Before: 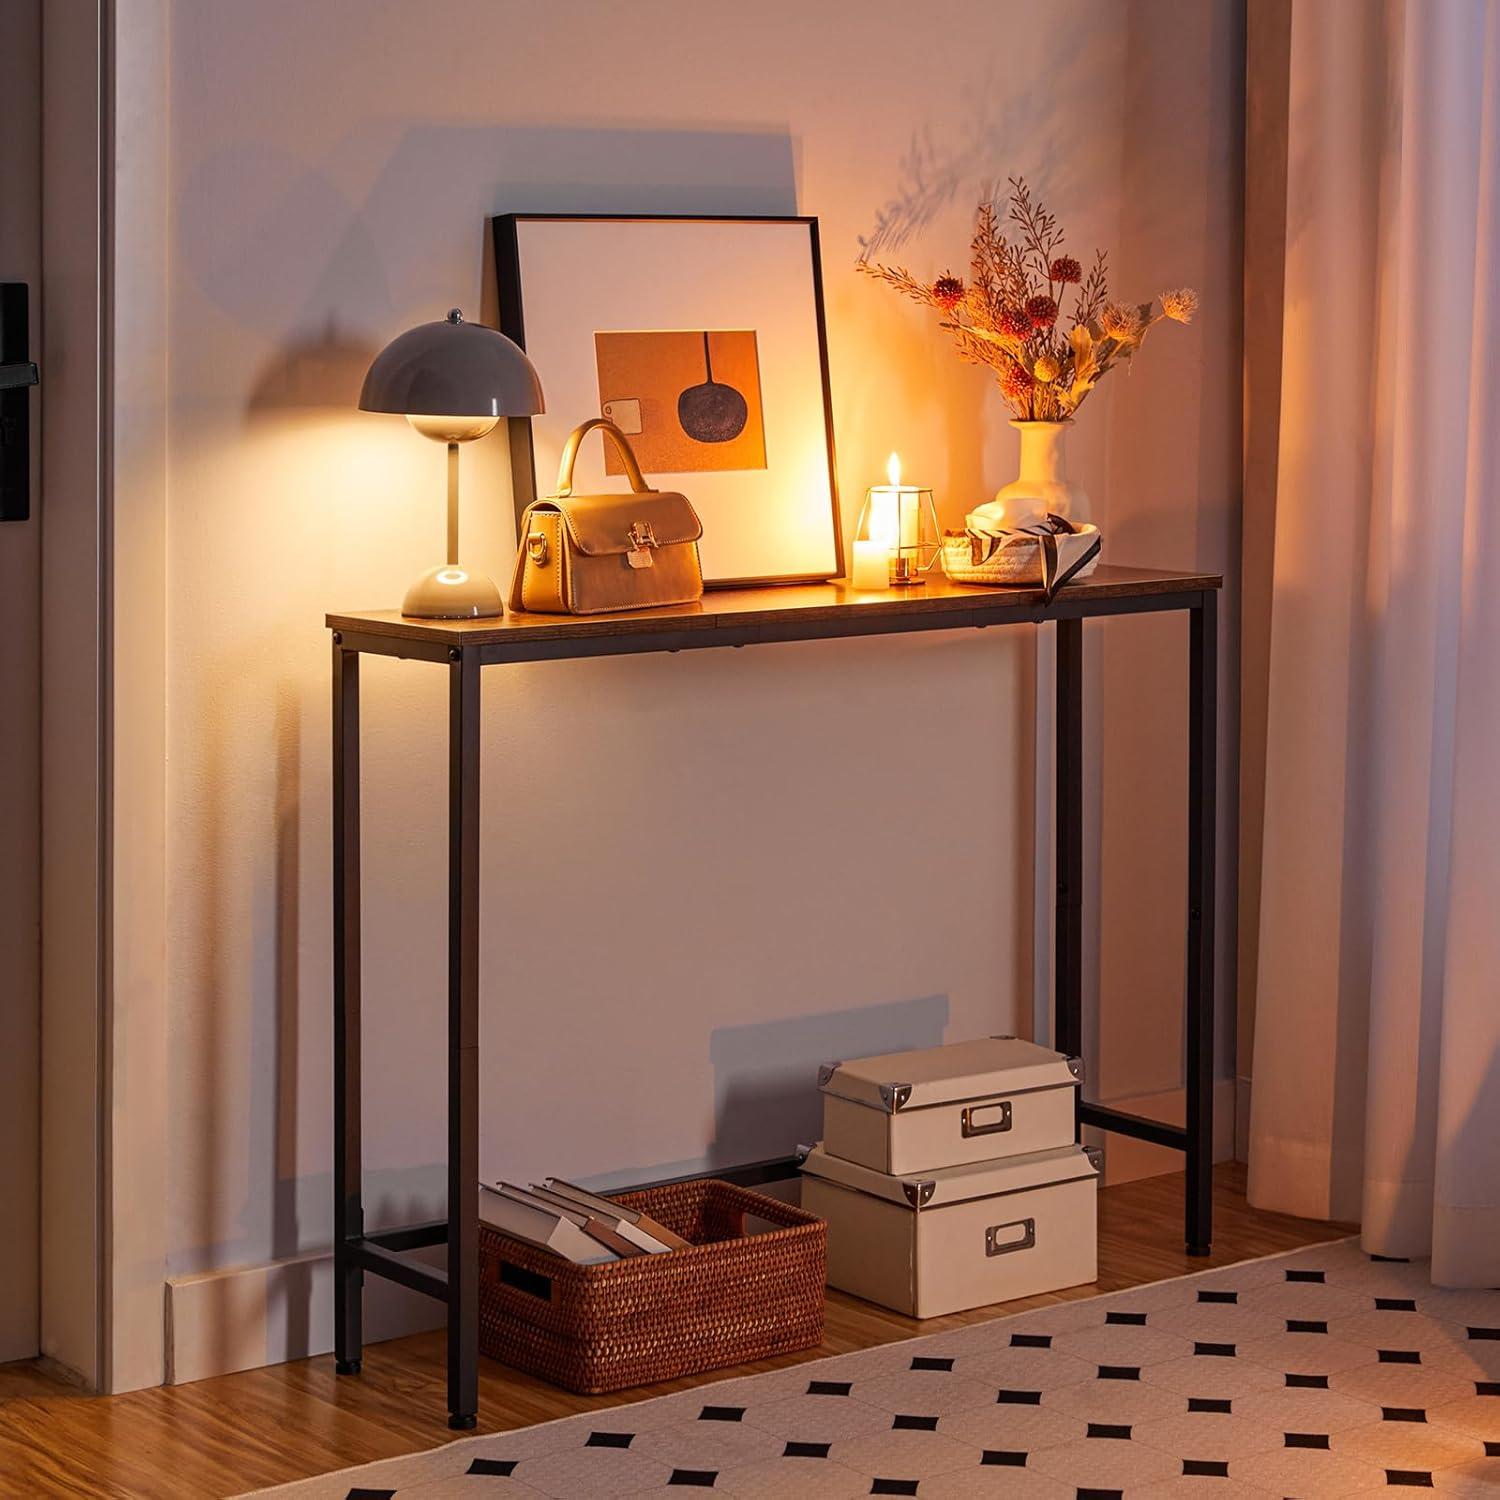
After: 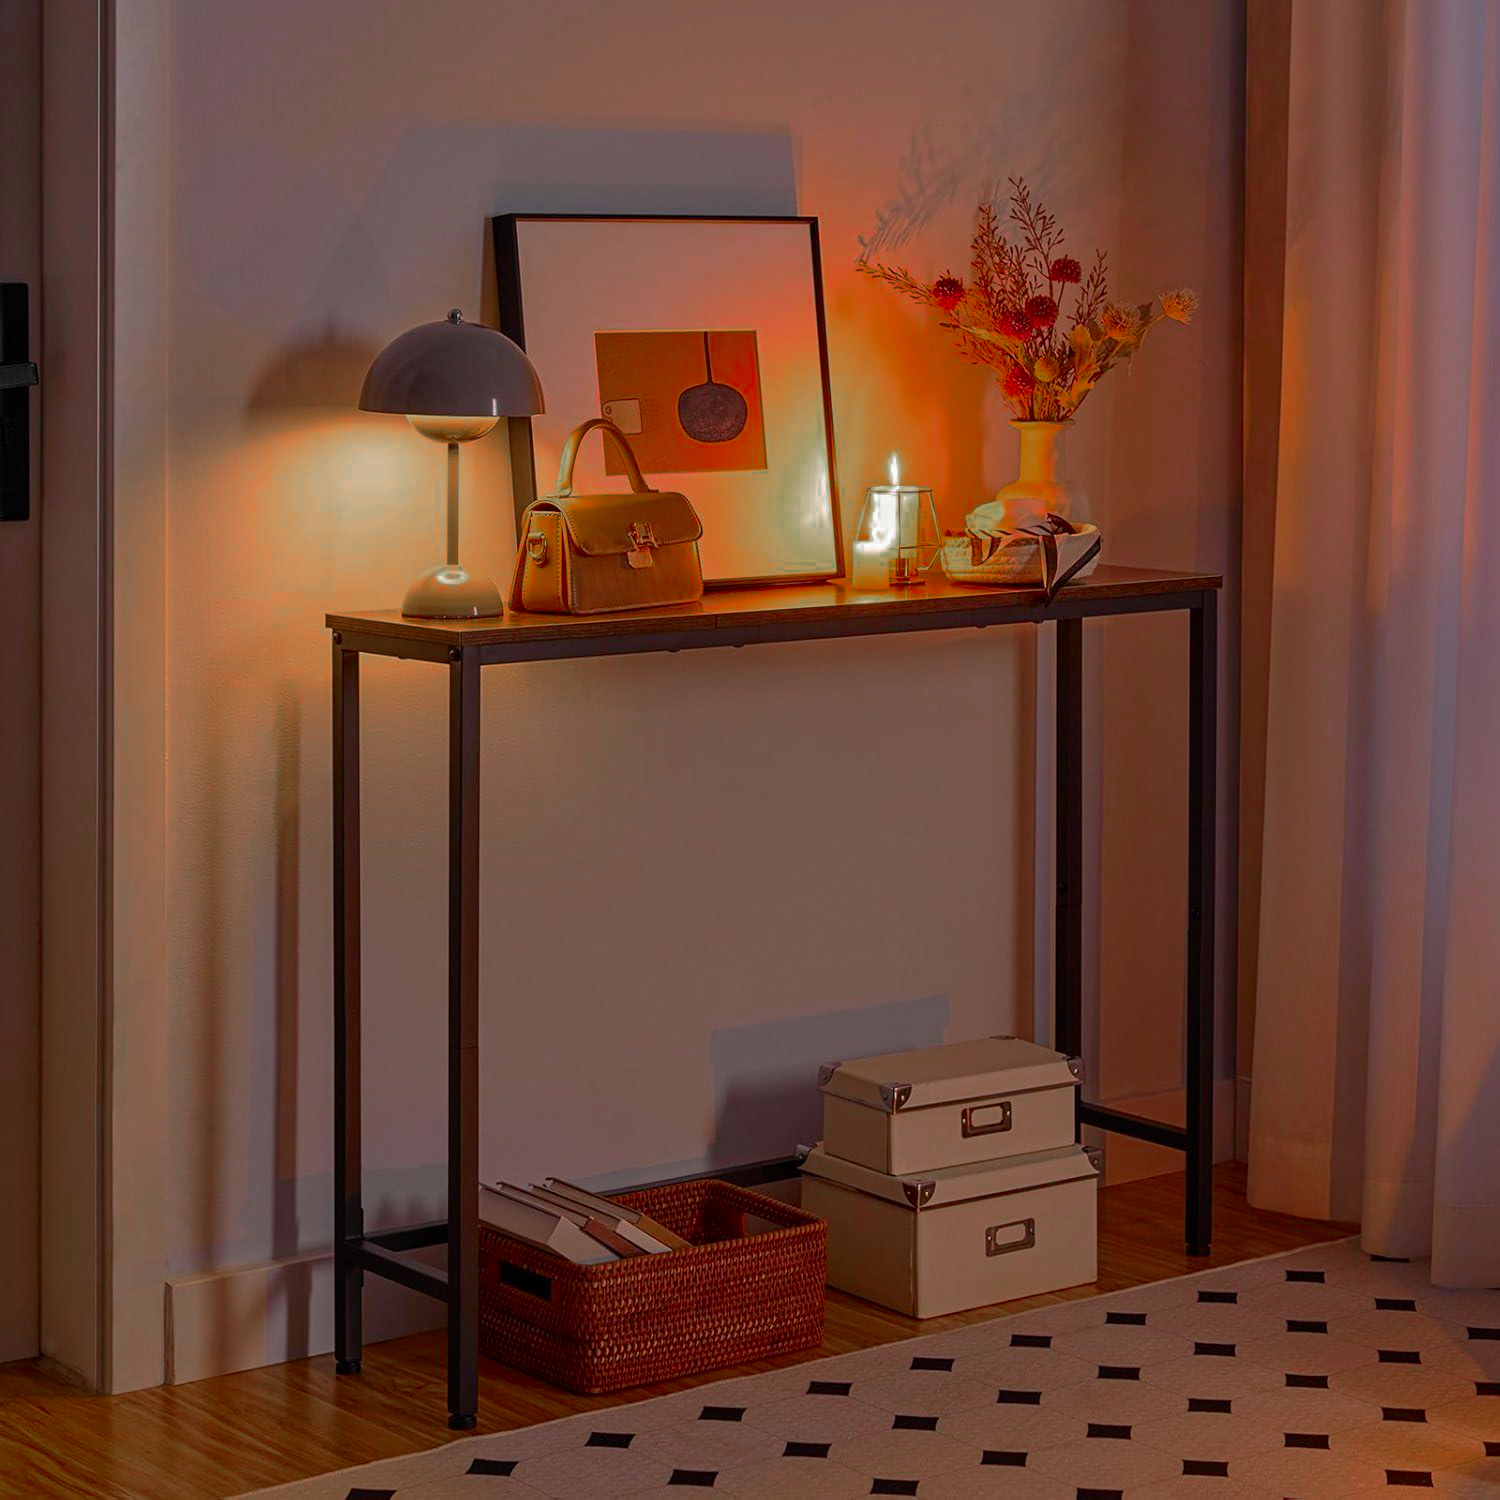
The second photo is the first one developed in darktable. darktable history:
base curve: curves: ch0 [(0, 0) (0.841, 0.609) (1, 1)], preserve colors none
color zones: curves: ch0 [(0, 0.48) (0.209, 0.398) (0.305, 0.332) (0.429, 0.493) (0.571, 0.5) (0.714, 0.5) (0.857, 0.5) (1, 0.48)]; ch1 [(0, 0.736) (0.143, 0.625) (0.225, 0.371) (0.429, 0.256) (0.571, 0.241) (0.714, 0.213) (0.857, 0.48) (1, 0.736)]; ch2 [(0, 0.448) (0.143, 0.498) (0.286, 0.5) (0.429, 0.5) (0.571, 0.5) (0.714, 0.5) (0.857, 0.5) (1, 0.448)], mix 40.69%
tone equalizer: on, module defaults
